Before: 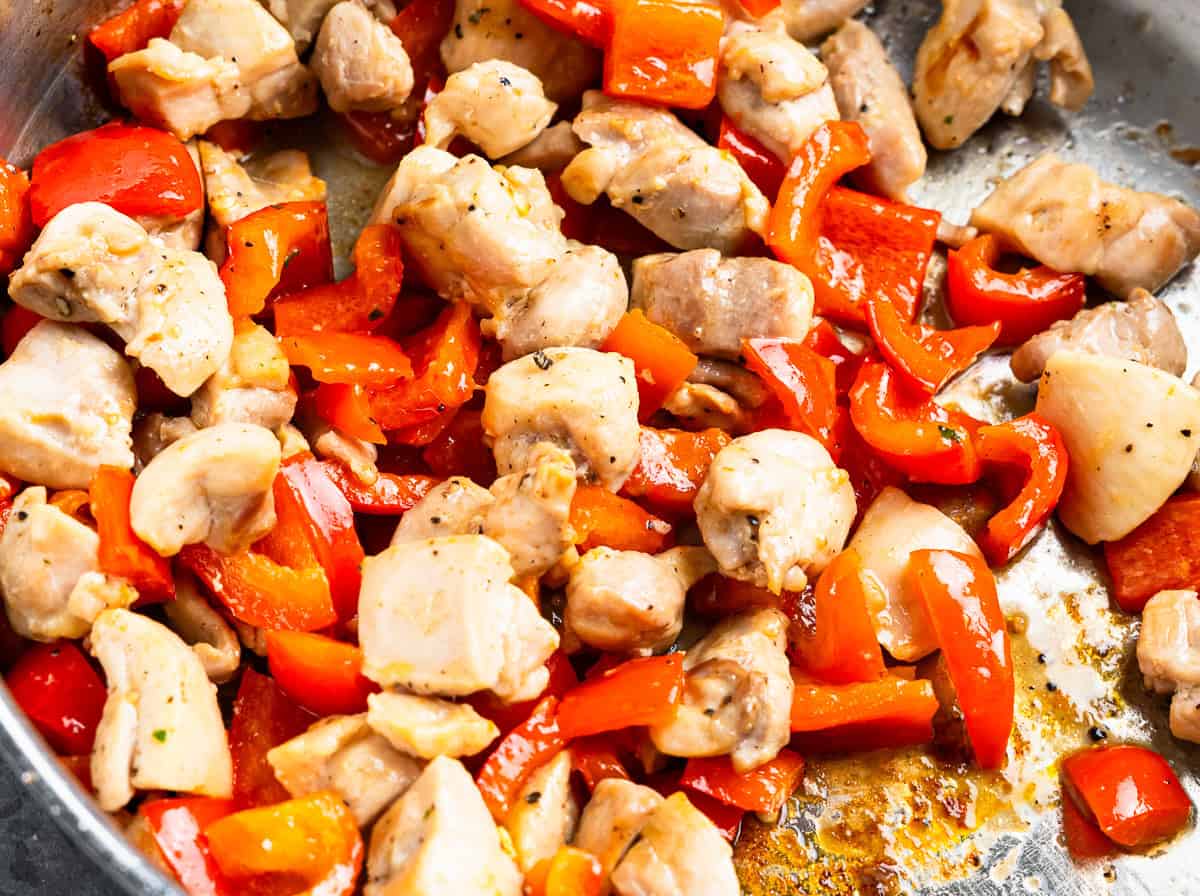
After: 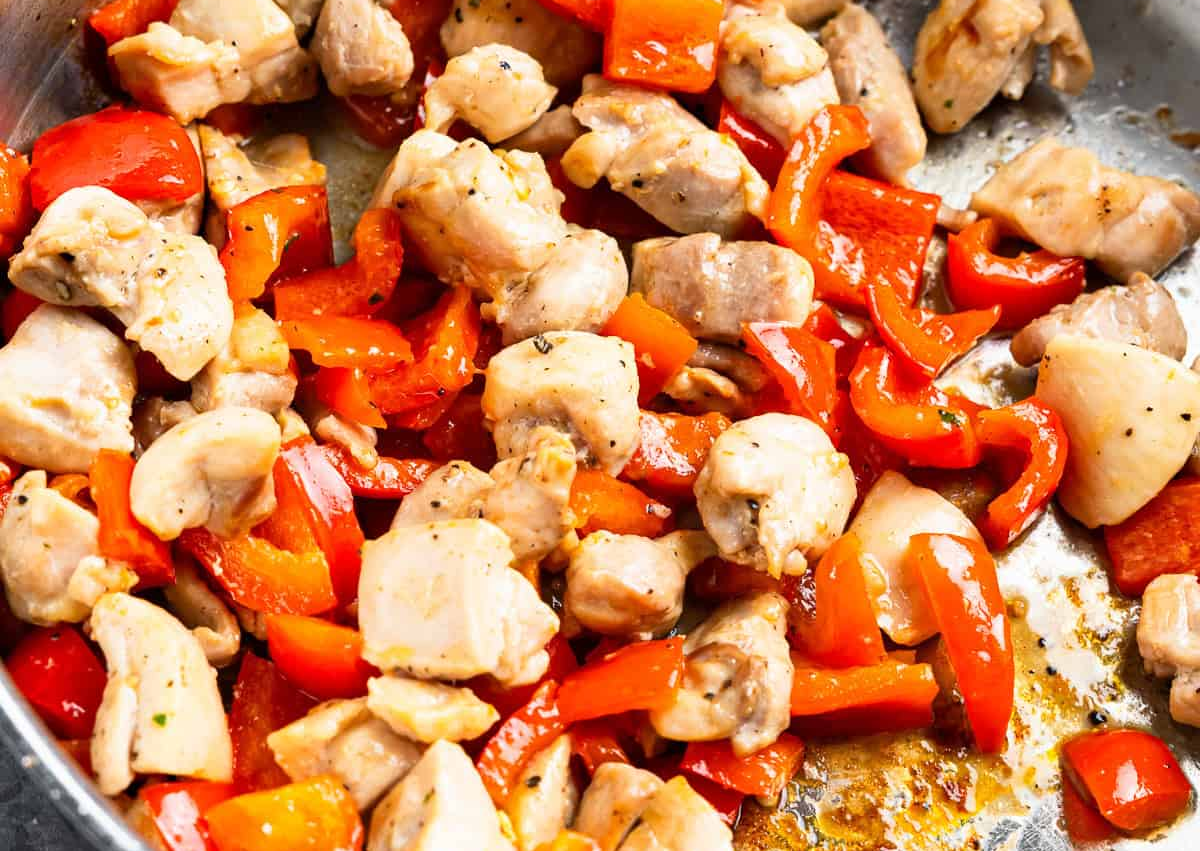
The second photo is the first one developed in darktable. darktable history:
crop and rotate: top 1.897%, bottom 3.086%
